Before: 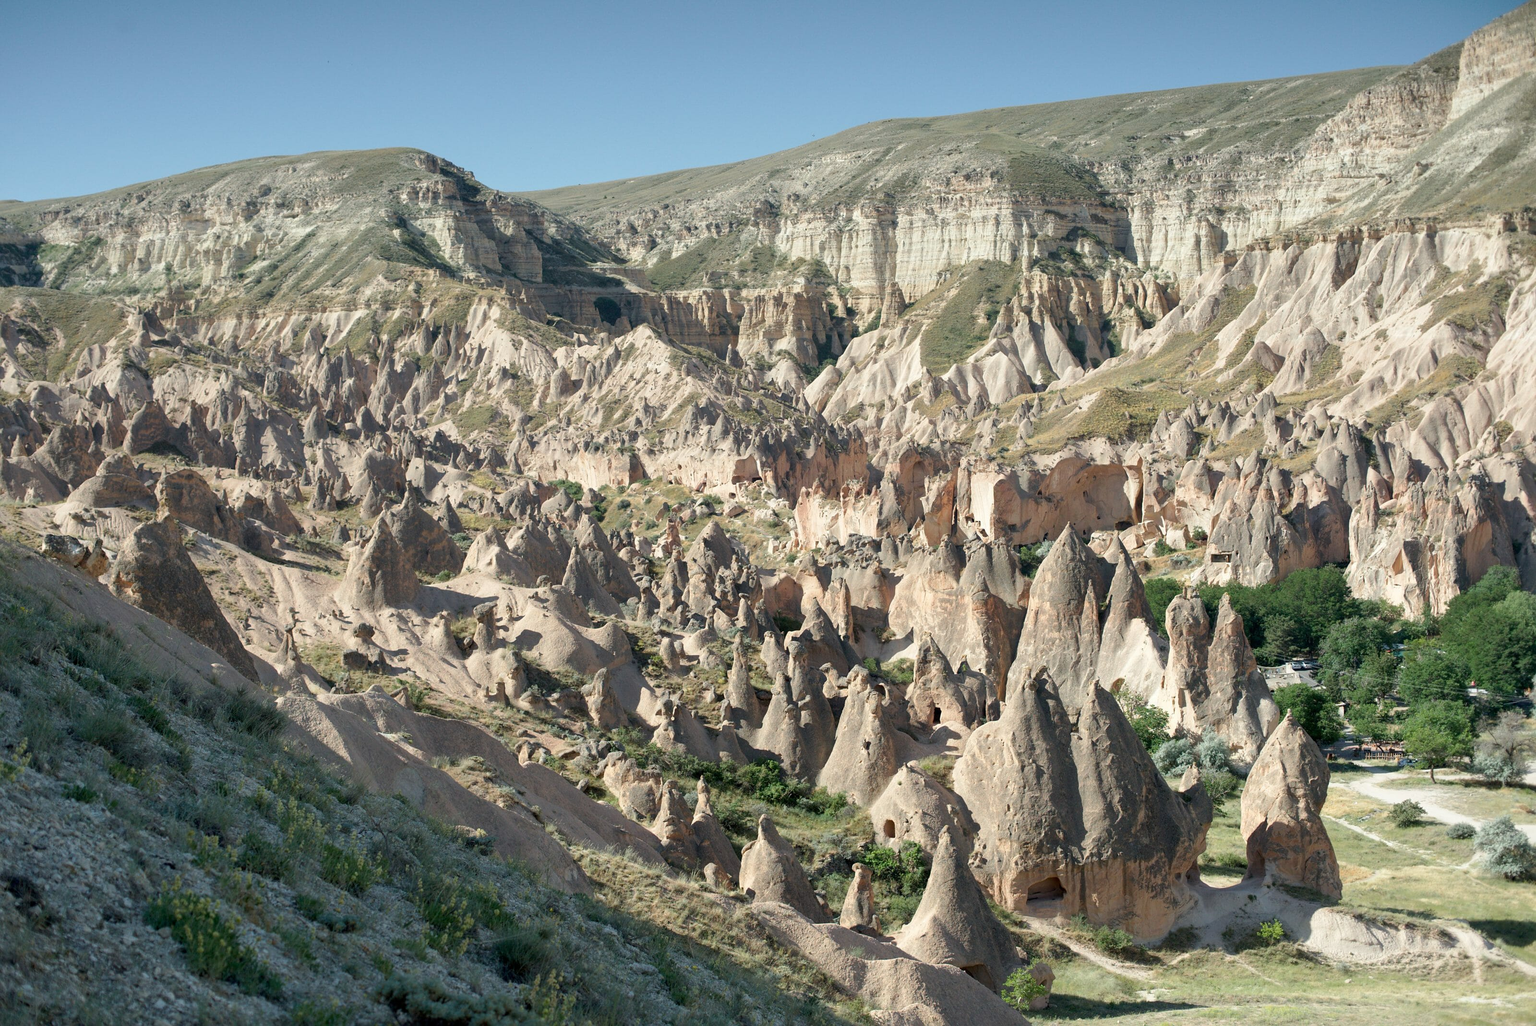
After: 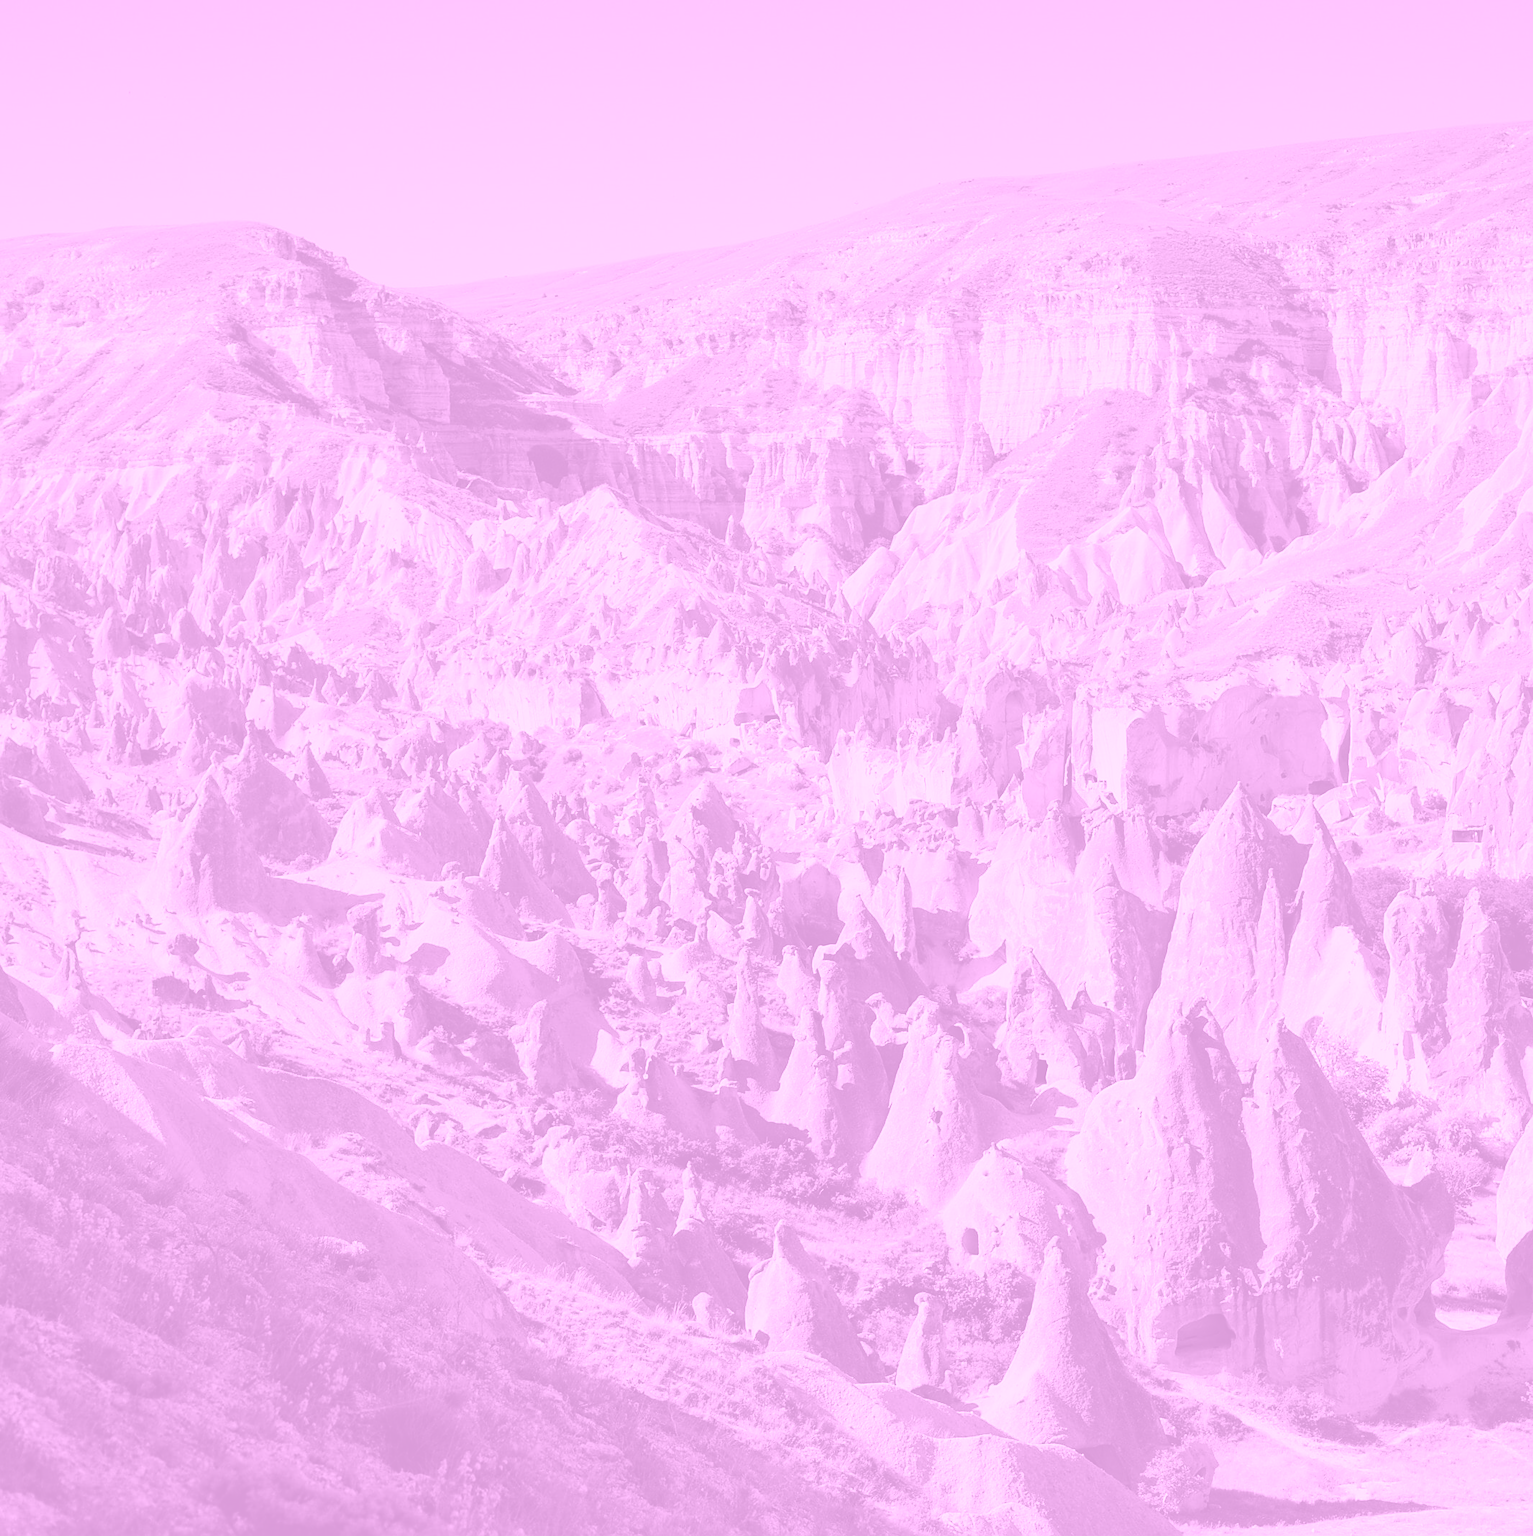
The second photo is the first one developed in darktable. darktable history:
crop and rotate: left 15.754%, right 17.579%
colorize: hue 331.2°, saturation 75%, source mix 30.28%, lightness 70.52%, version 1
exposure: black level correction -0.03, compensate highlight preservation false
base curve: curves: ch0 [(0, 0) (0.073, 0.04) (0.157, 0.139) (0.492, 0.492) (0.758, 0.758) (1, 1)], preserve colors none
sharpen: radius 1.458, amount 0.398, threshold 1.271
